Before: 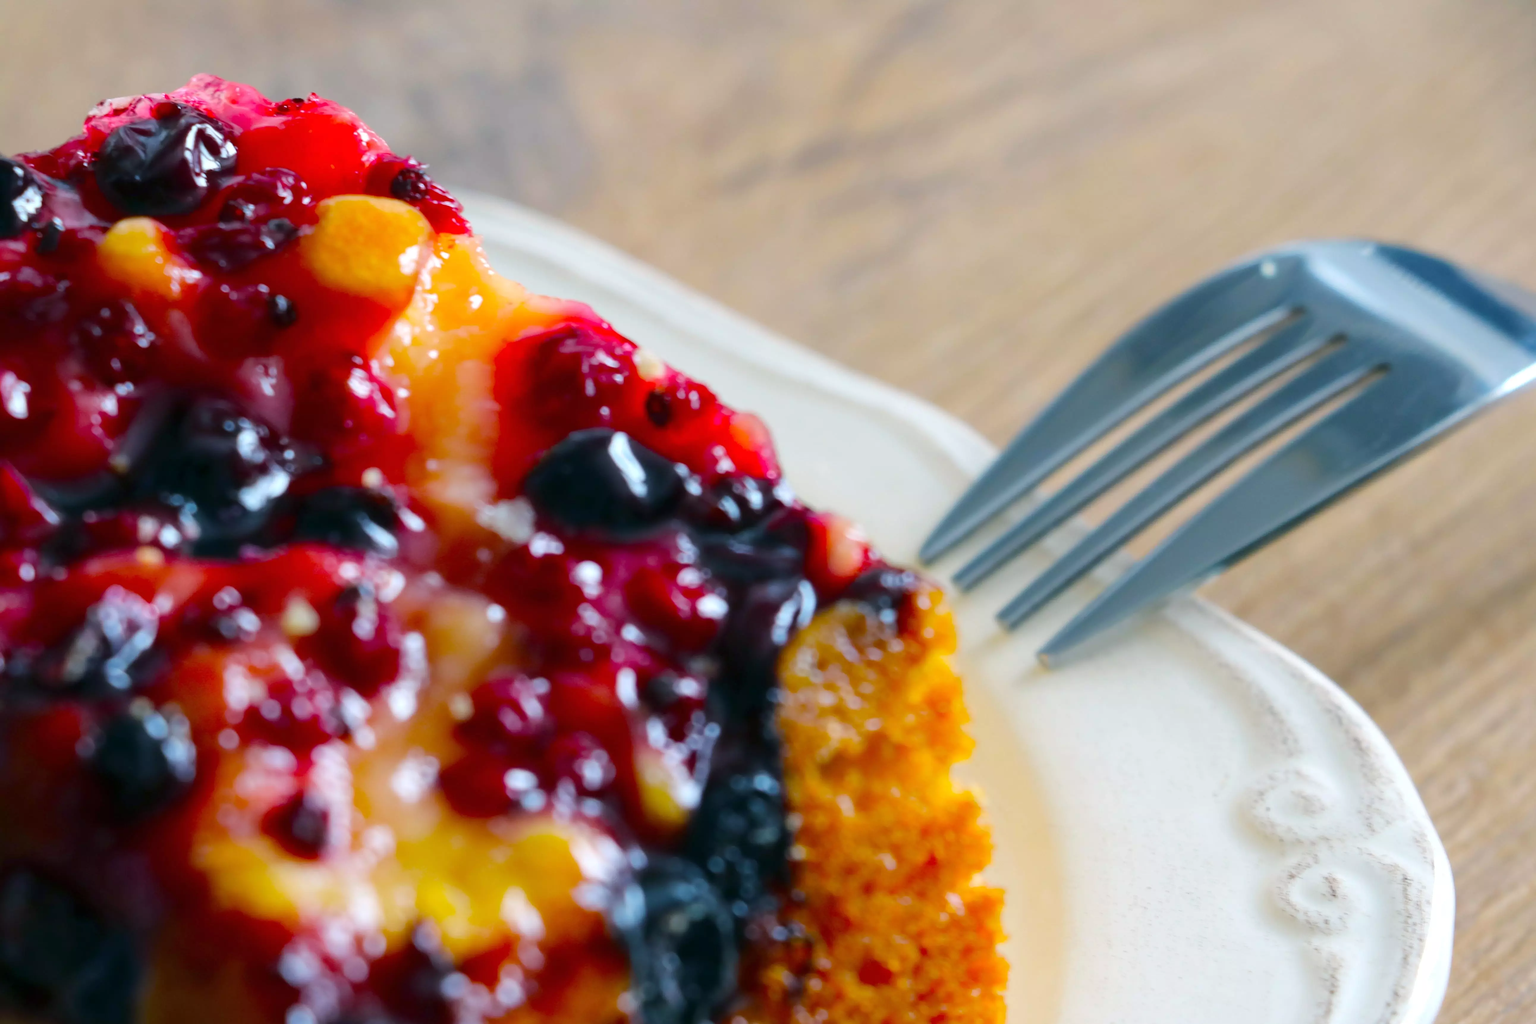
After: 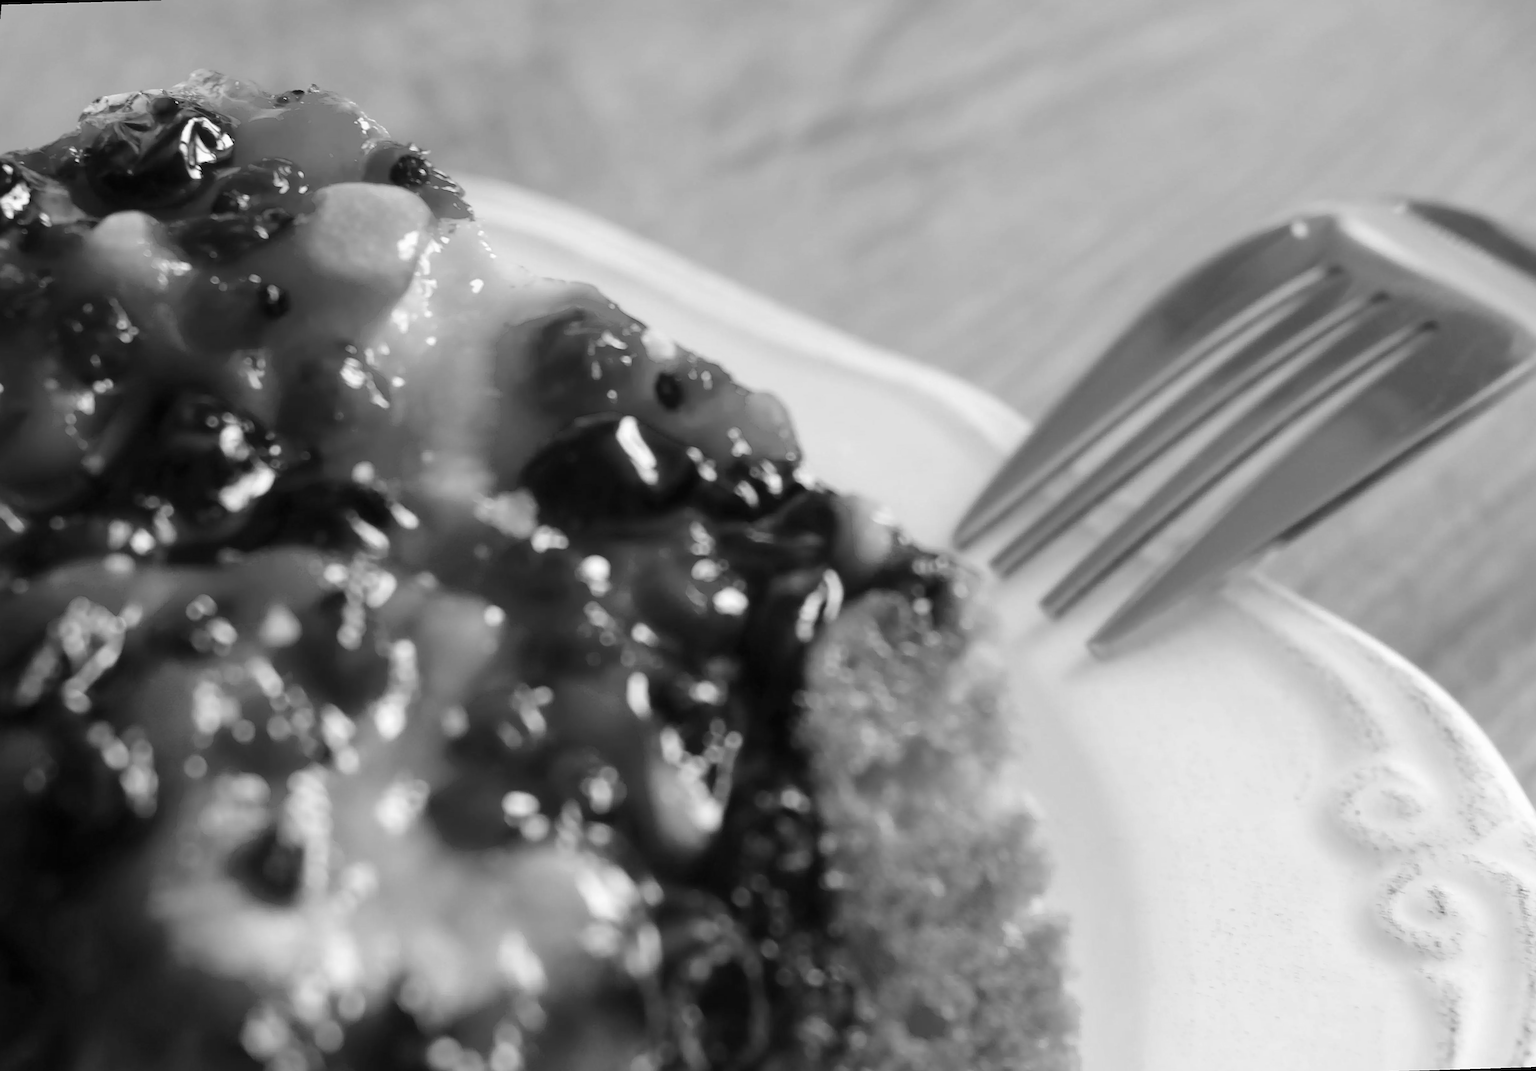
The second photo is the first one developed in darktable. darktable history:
sharpen: on, module defaults
rotate and perspective: rotation -1.68°, lens shift (vertical) -0.146, crop left 0.049, crop right 0.912, crop top 0.032, crop bottom 0.96
monochrome: on, module defaults
